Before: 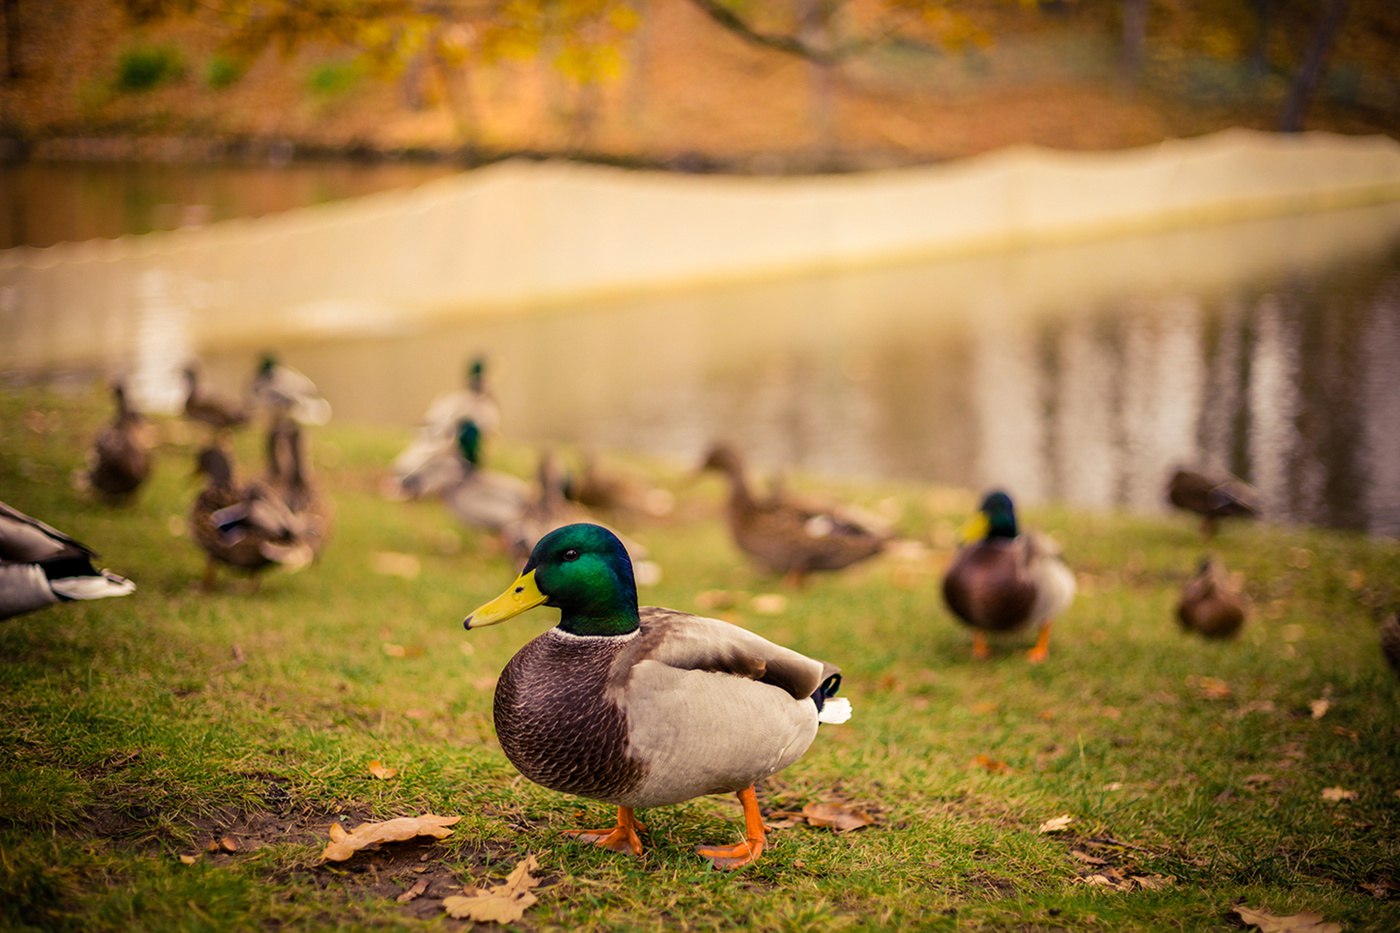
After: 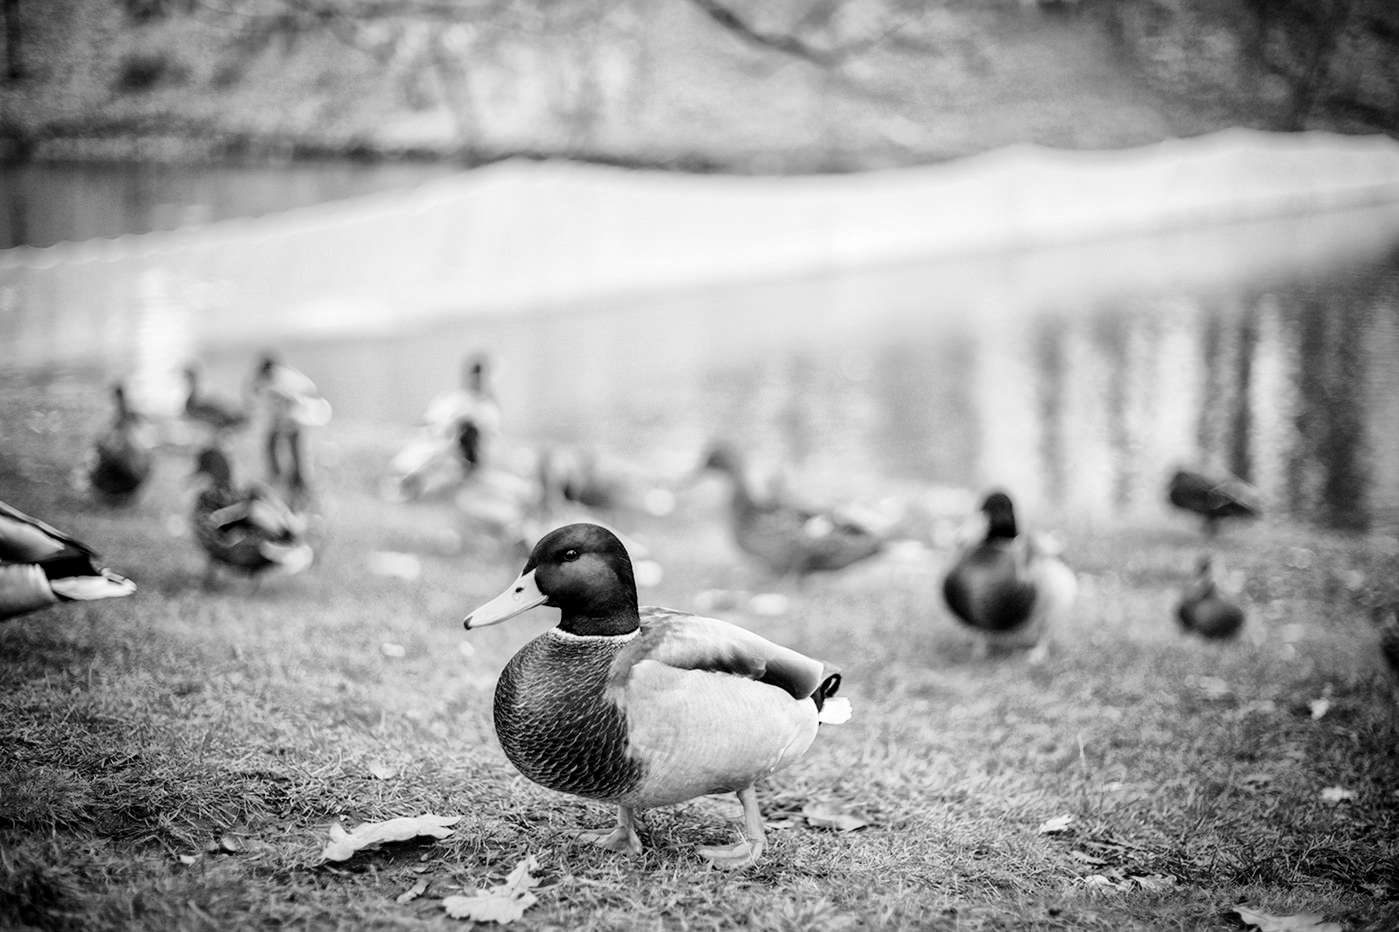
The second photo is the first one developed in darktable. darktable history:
tone curve: curves: ch0 [(0, 0) (0.004, 0.001) (0.133, 0.112) (0.325, 0.362) (0.832, 0.893) (1, 1)], color space Lab, linked channels, preserve colors none
color correction: highlights a* -0.772, highlights b* -8.92
white balance: red 1.127, blue 0.943
rotate and perspective: automatic cropping original format, crop left 0, crop top 0
global tonemap: drago (1, 100), detail 1
monochrome: a -3.63, b -0.465
